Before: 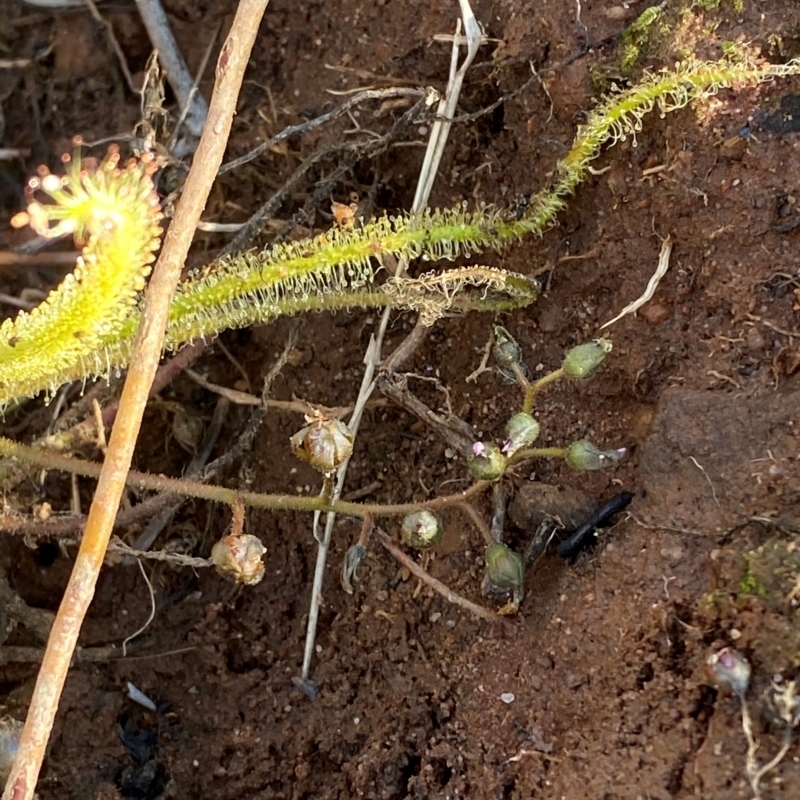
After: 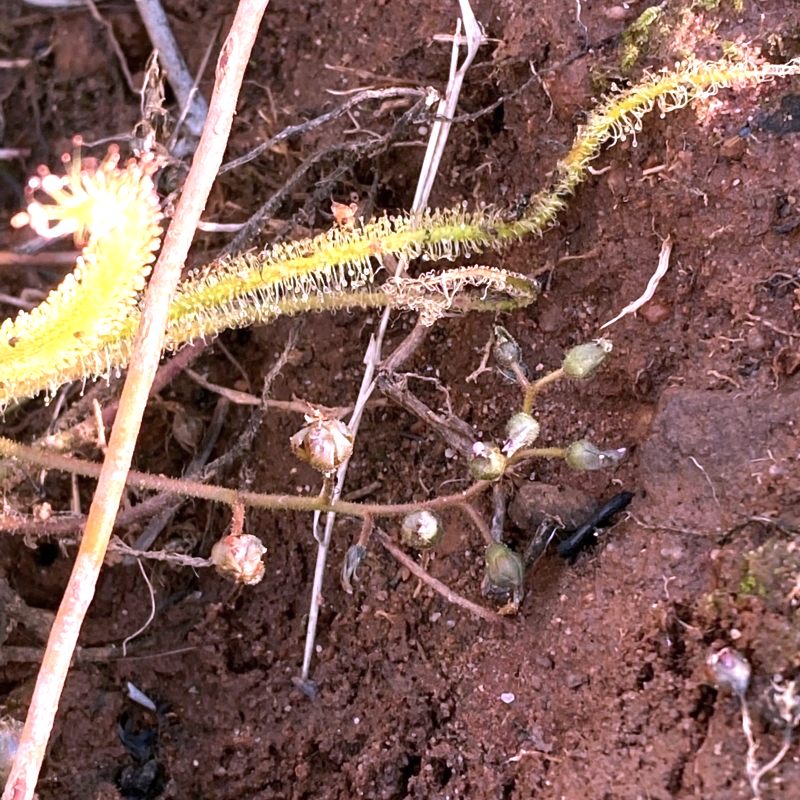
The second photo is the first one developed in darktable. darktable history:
color correction: highlights a* 15.83, highlights b* -20.78
exposure: black level correction 0, exposure 0.692 EV, compensate highlight preservation false
